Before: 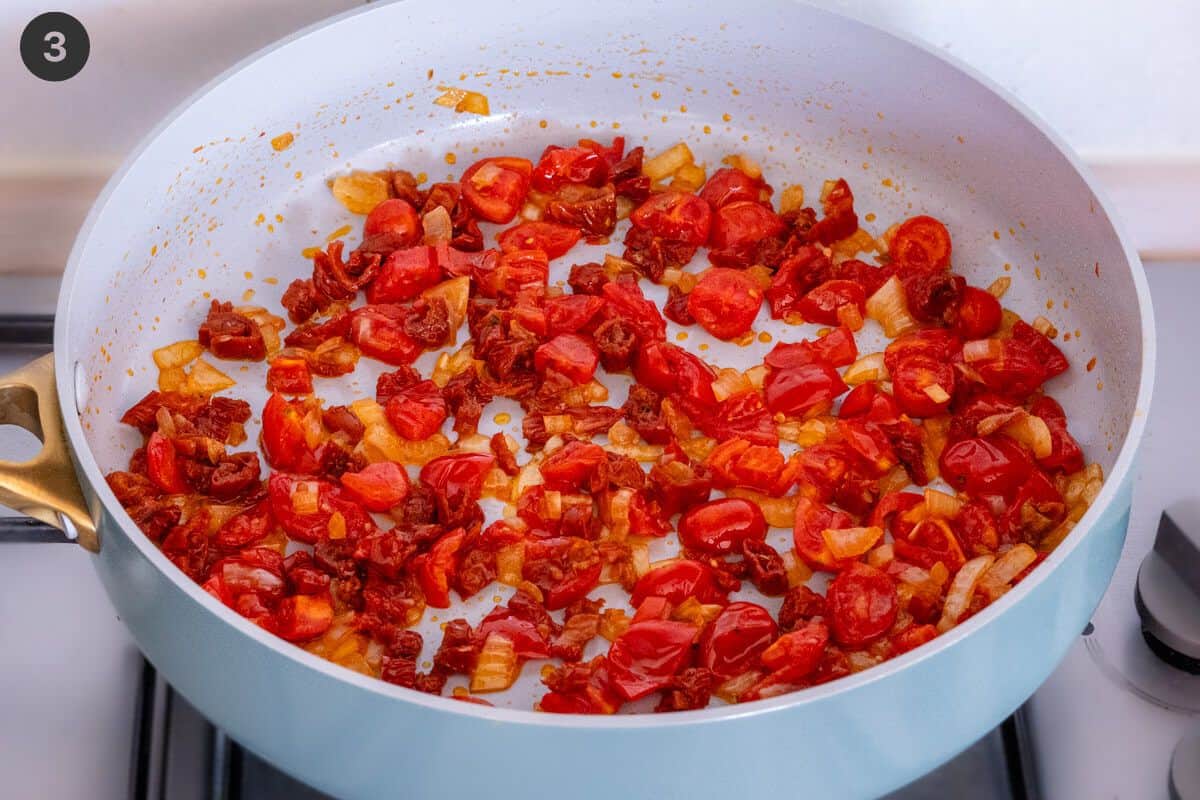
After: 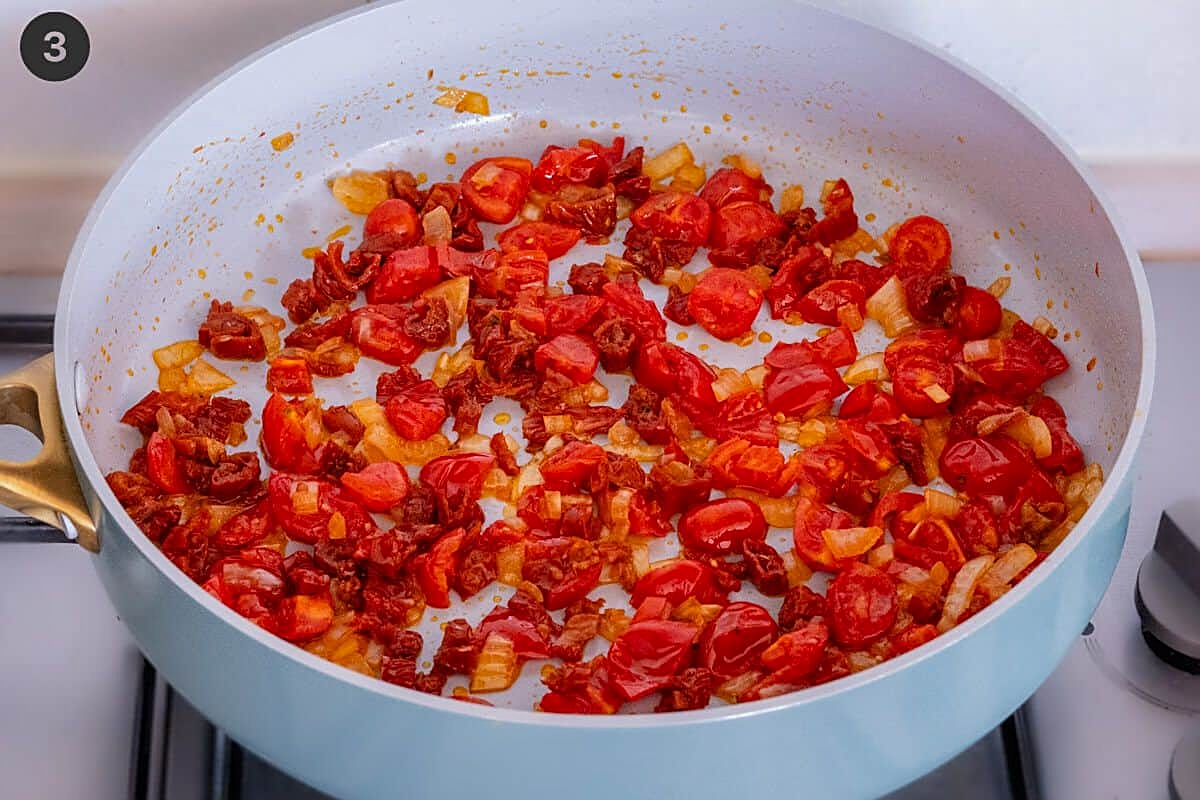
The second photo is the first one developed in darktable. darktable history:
color correction: highlights b* -0.013
sharpen: on, module defaults
shadows and highlights: shadows -19.99, white point adjustment -2.14, highlights -34.86, highlights color adjustment 39.53%
